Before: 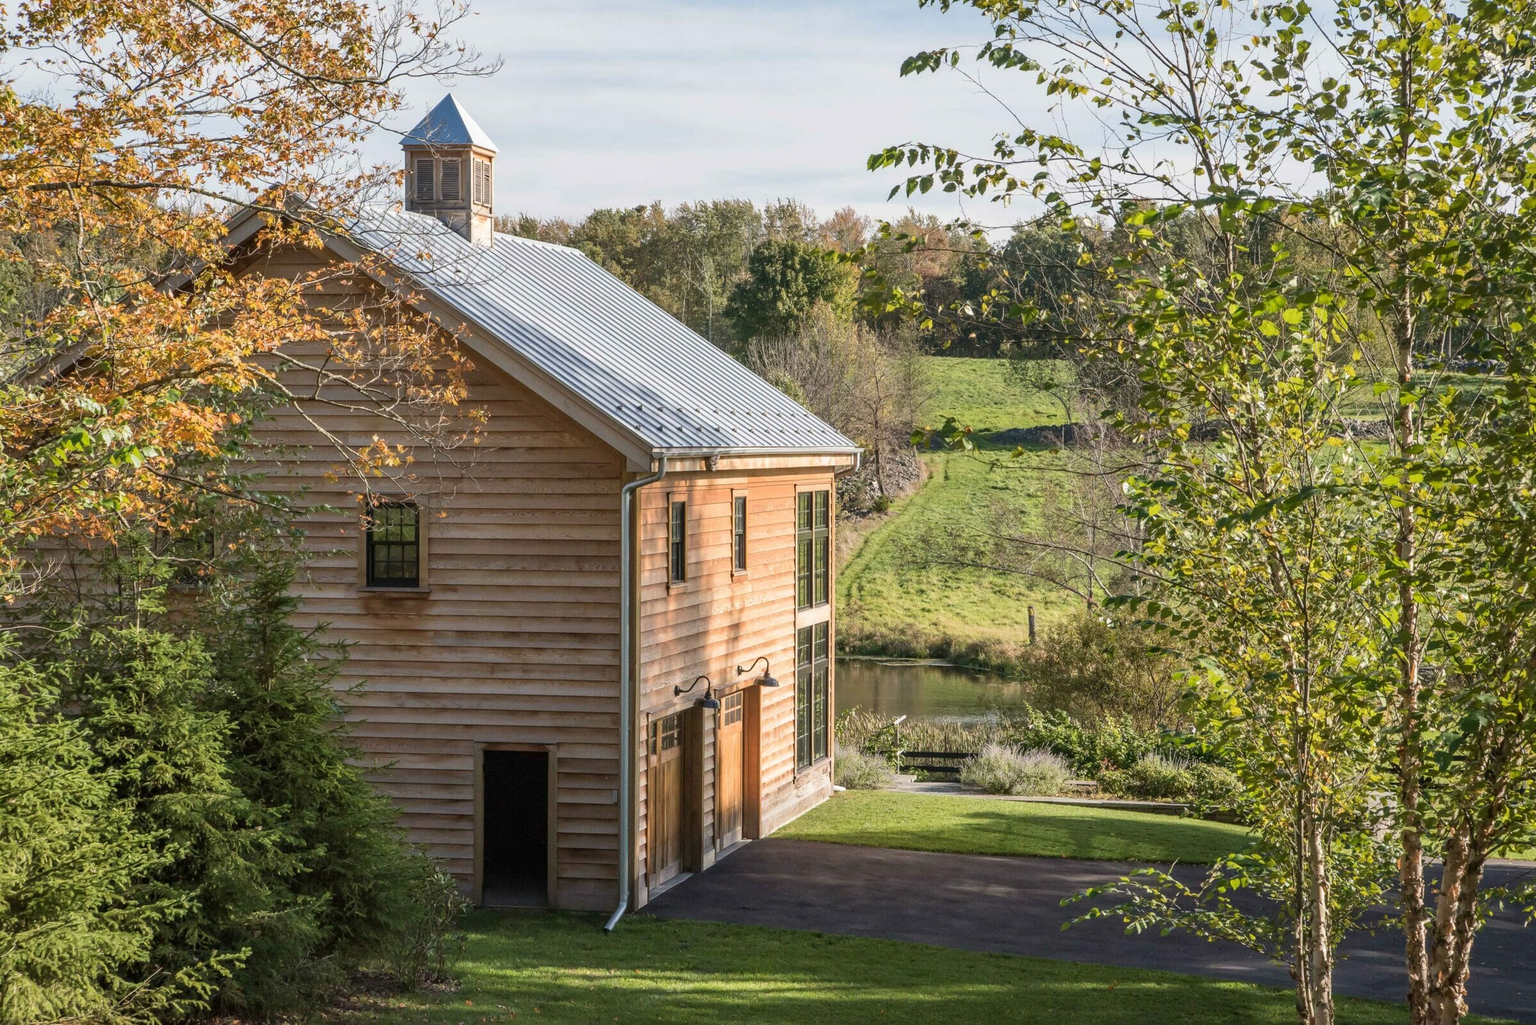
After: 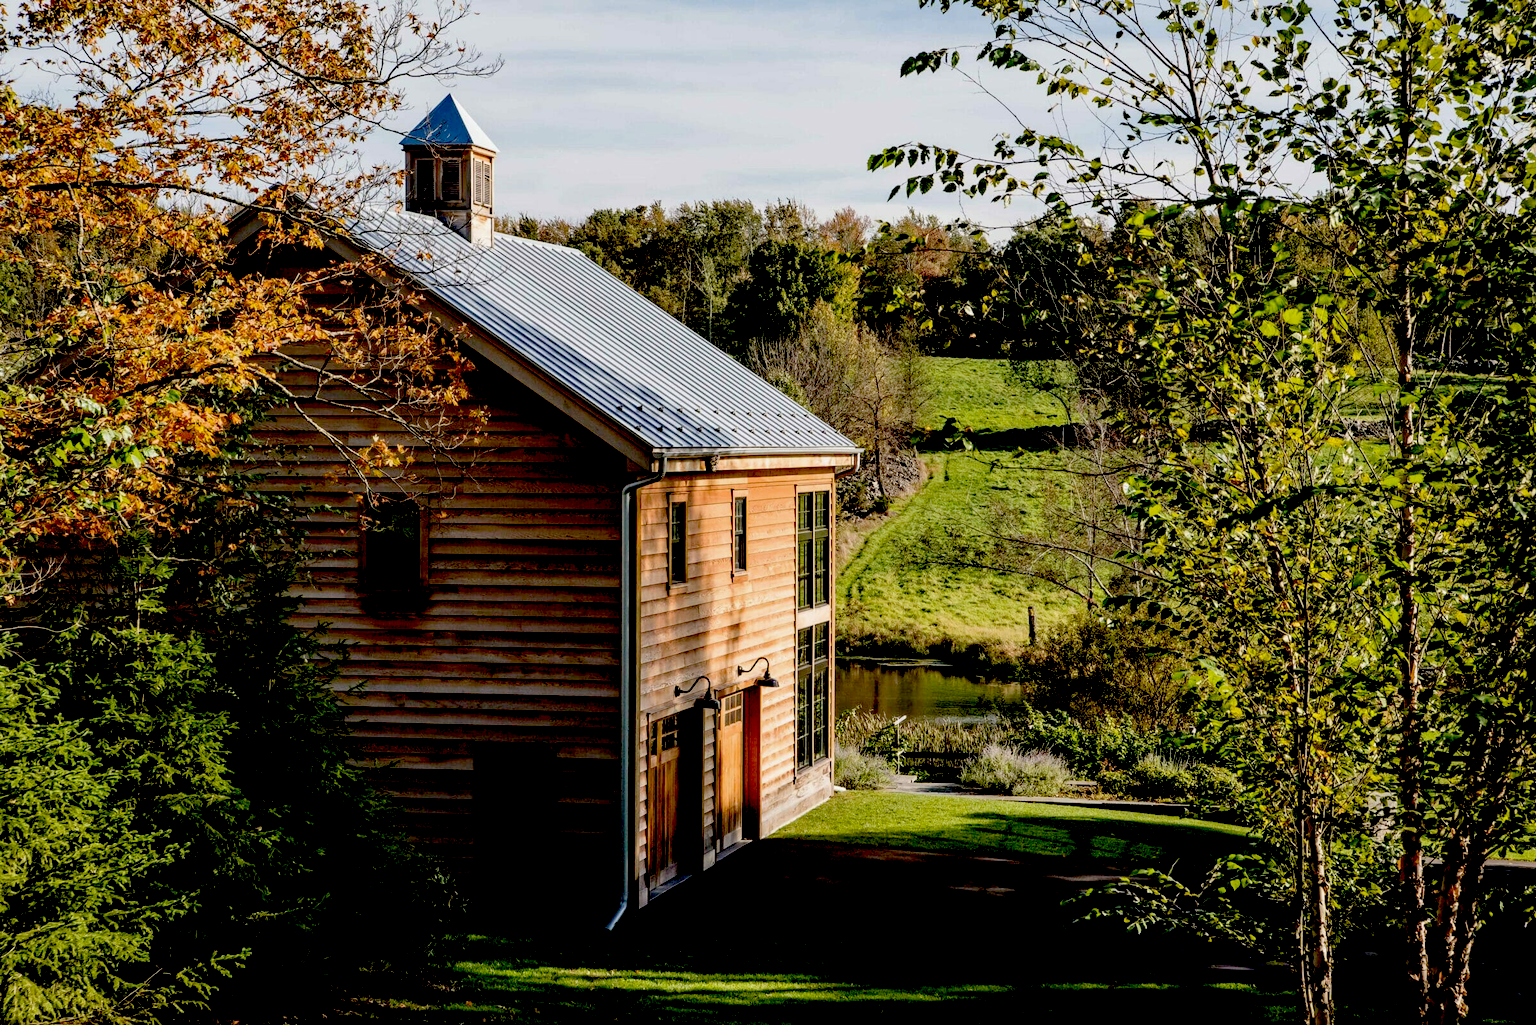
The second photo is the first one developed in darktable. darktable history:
exposure: black level correction 0.1, exposure -0.085 EV, compensate highlight preservation false
